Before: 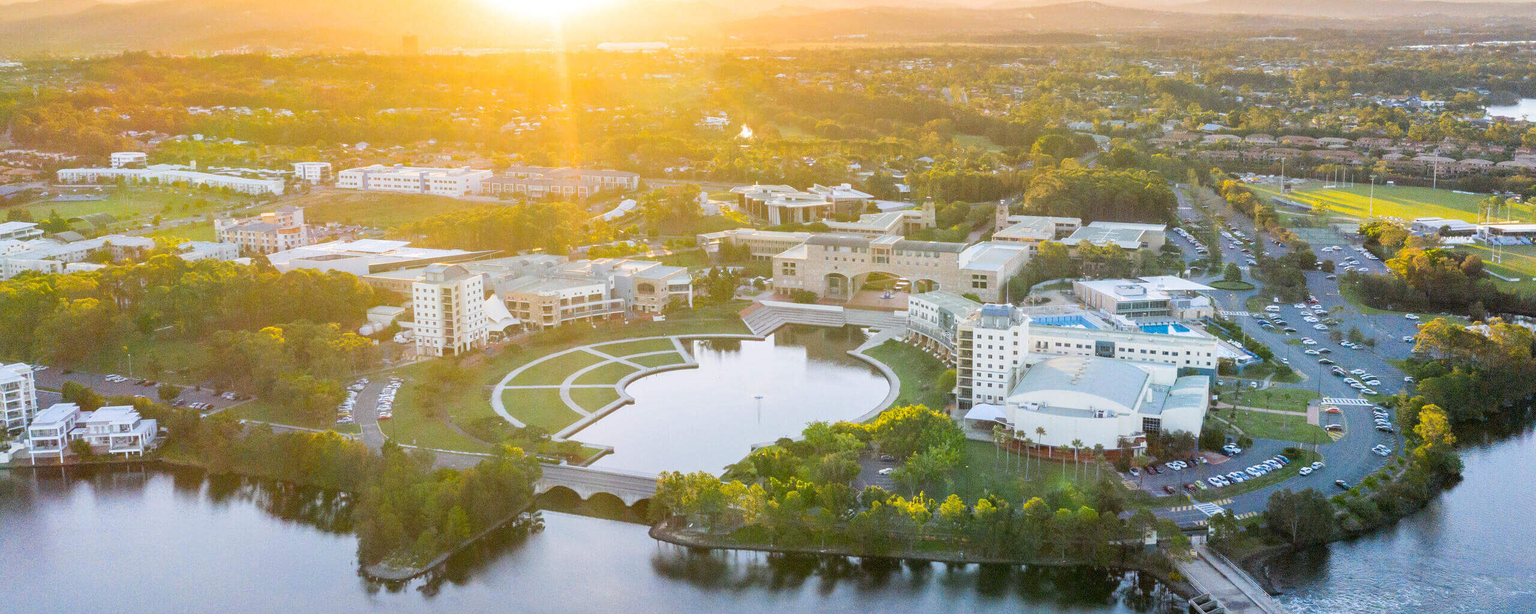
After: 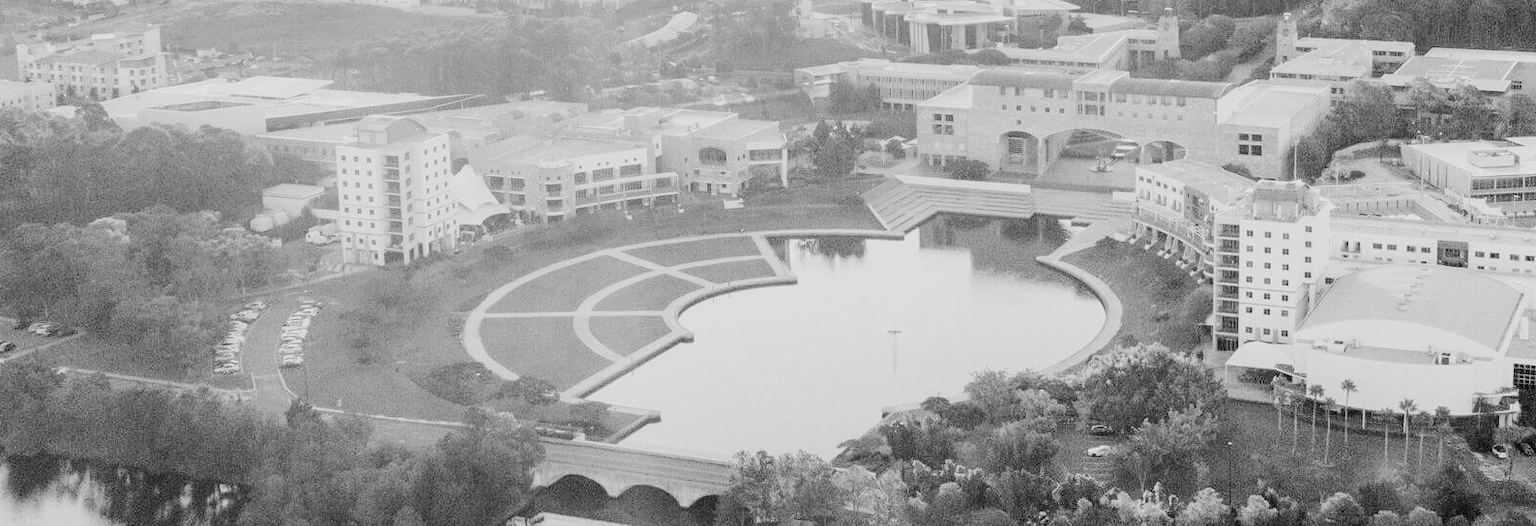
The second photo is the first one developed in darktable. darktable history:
white balance: red 0.984, blue 1.059
monochrome: on, module defaults
sigmoid: contrast 1.81, skew -0.21, preserve hue 0%, red attenuation 0.1, red rotation 0.035, green attenuation 0.1, green rotation -0.017, blue attenuation 0.15, blue rotation -0.052, base primaries Rec2020
crop: left 13.312%, top 31.28%, right 24.627%, bottom 15.582%
color balance rgb: perceptual saturation grading › global saturation 25%, perceptual brilliance grading › mid-tones 10%, perceptual brilliance grading › shadows 15%, global vibrance 20%
velvia: on, module defaults
